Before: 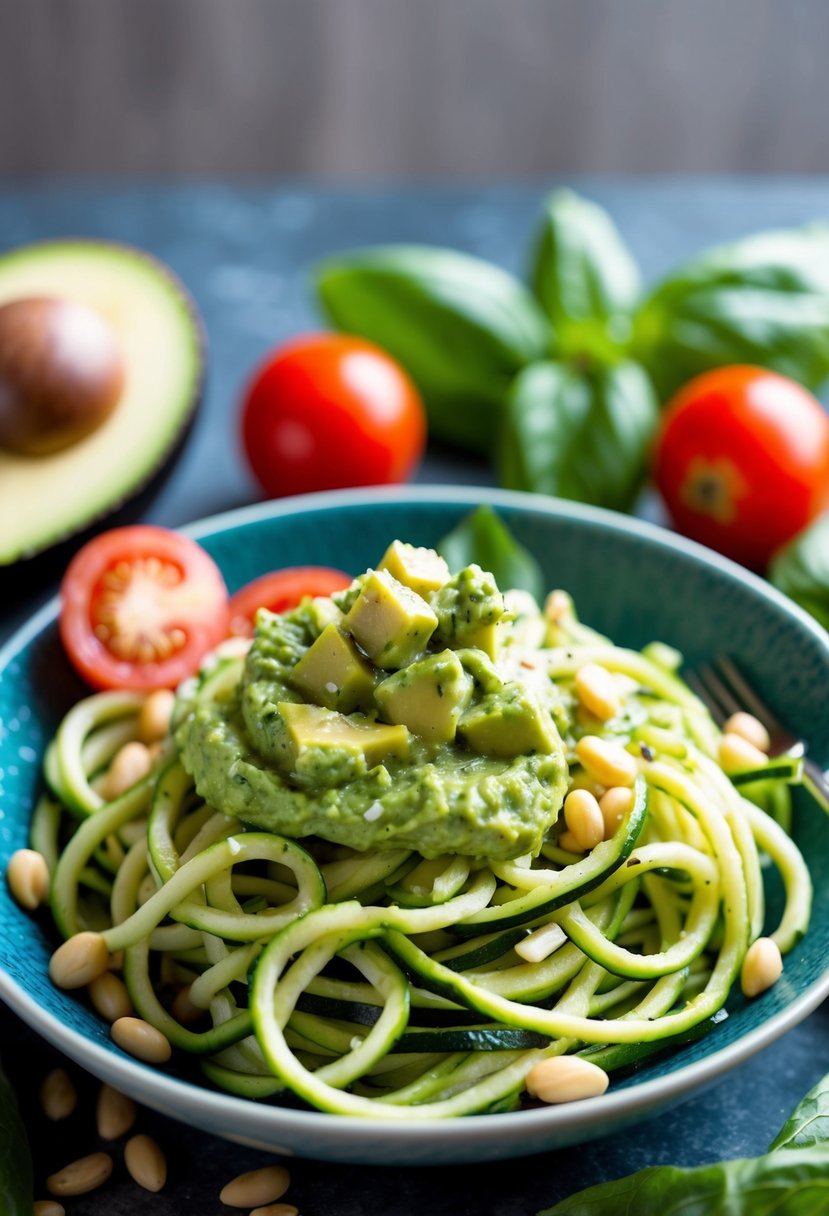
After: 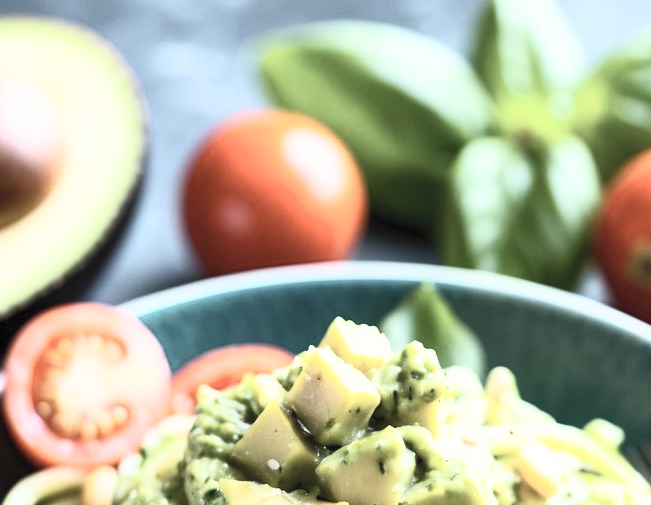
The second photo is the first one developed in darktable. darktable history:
contrast brightness saturation: contrast 0.57, brightness 0.57, saturation -0.34
crop: left 7.036%, top 18.398%, right 14.379%, bottom 40.043%
